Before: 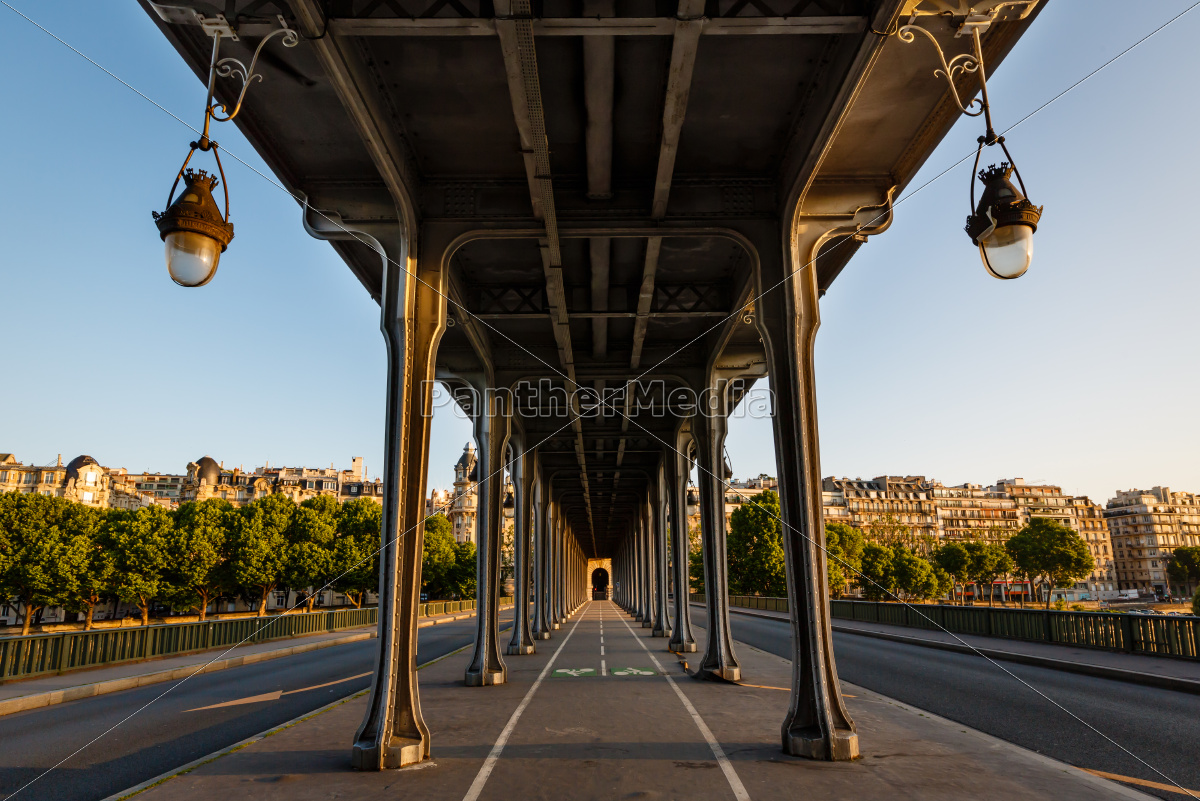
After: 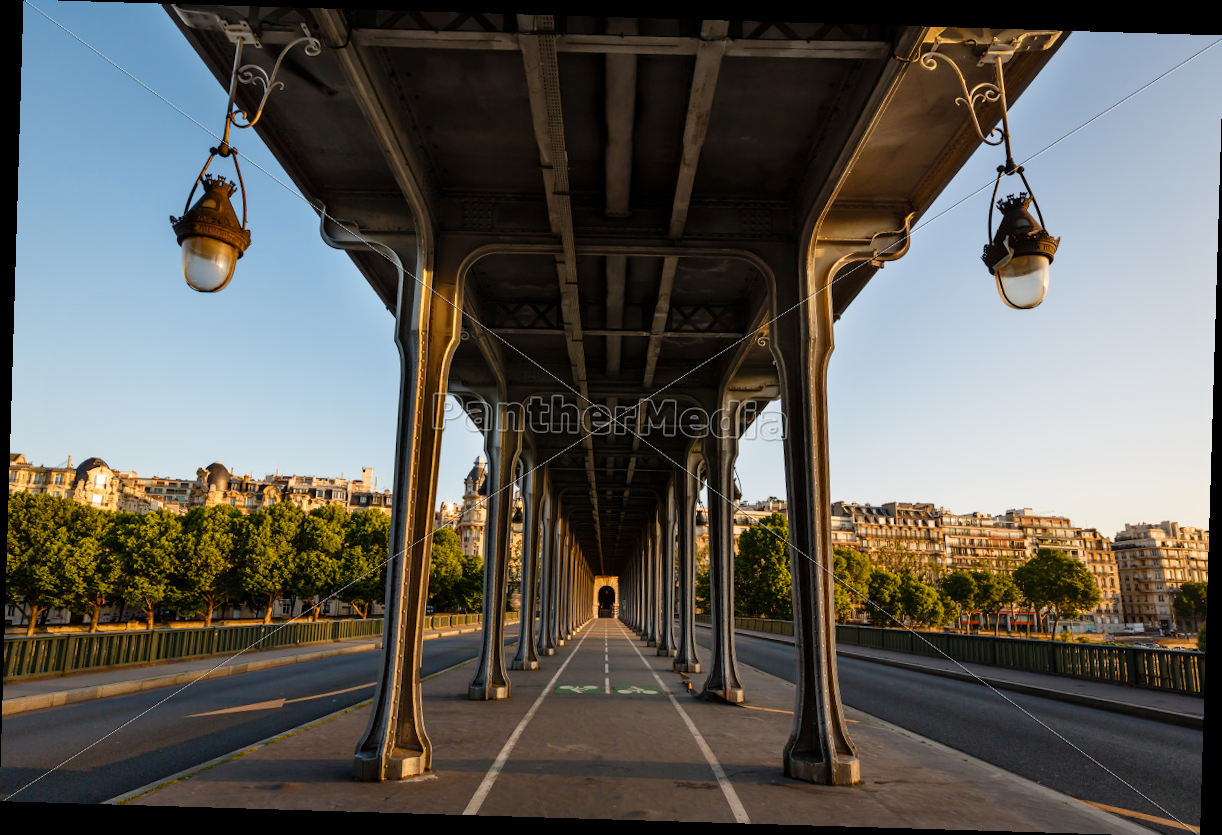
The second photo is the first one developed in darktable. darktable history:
tone equalizer: on, module defaults
rotate and perspective: rotation 1.72°, automatic cropping off
